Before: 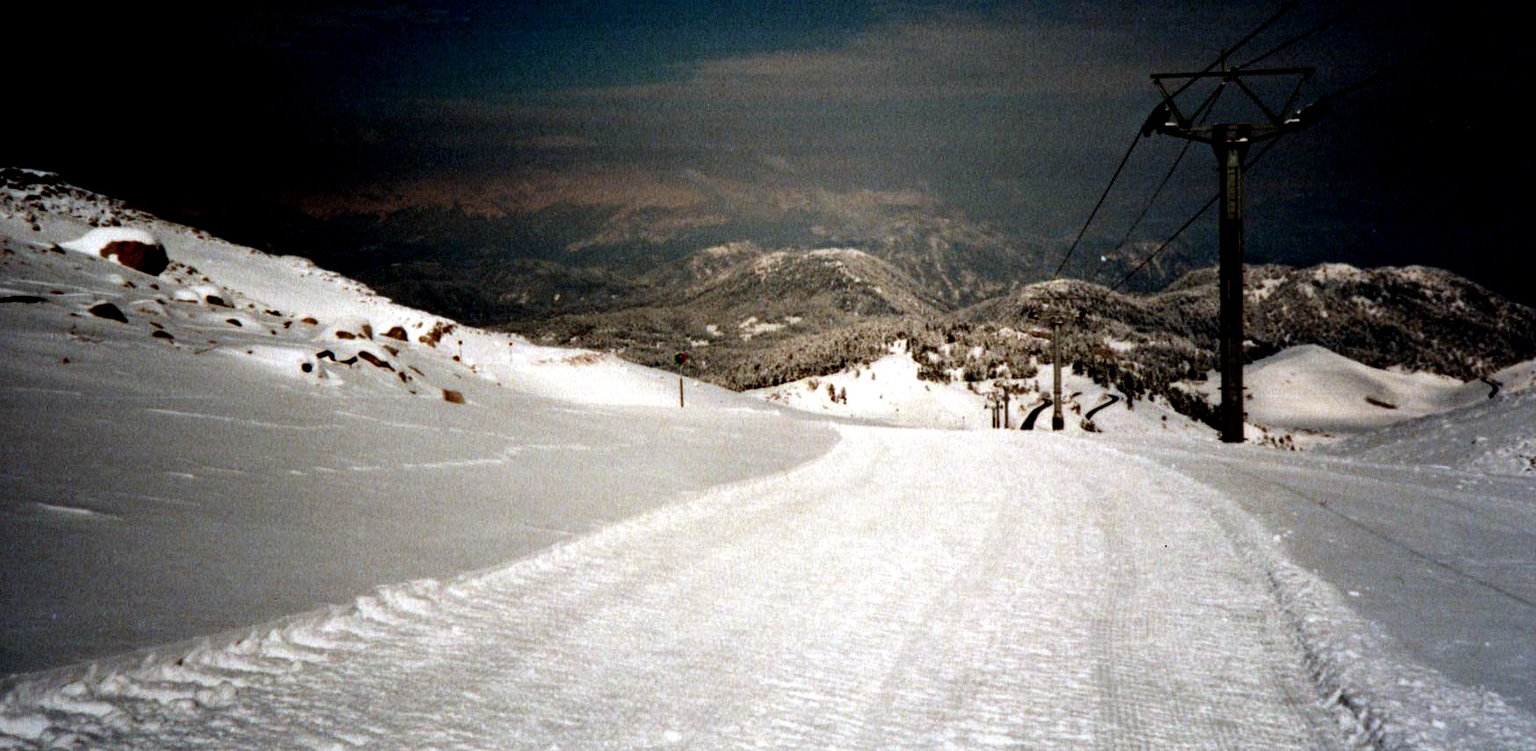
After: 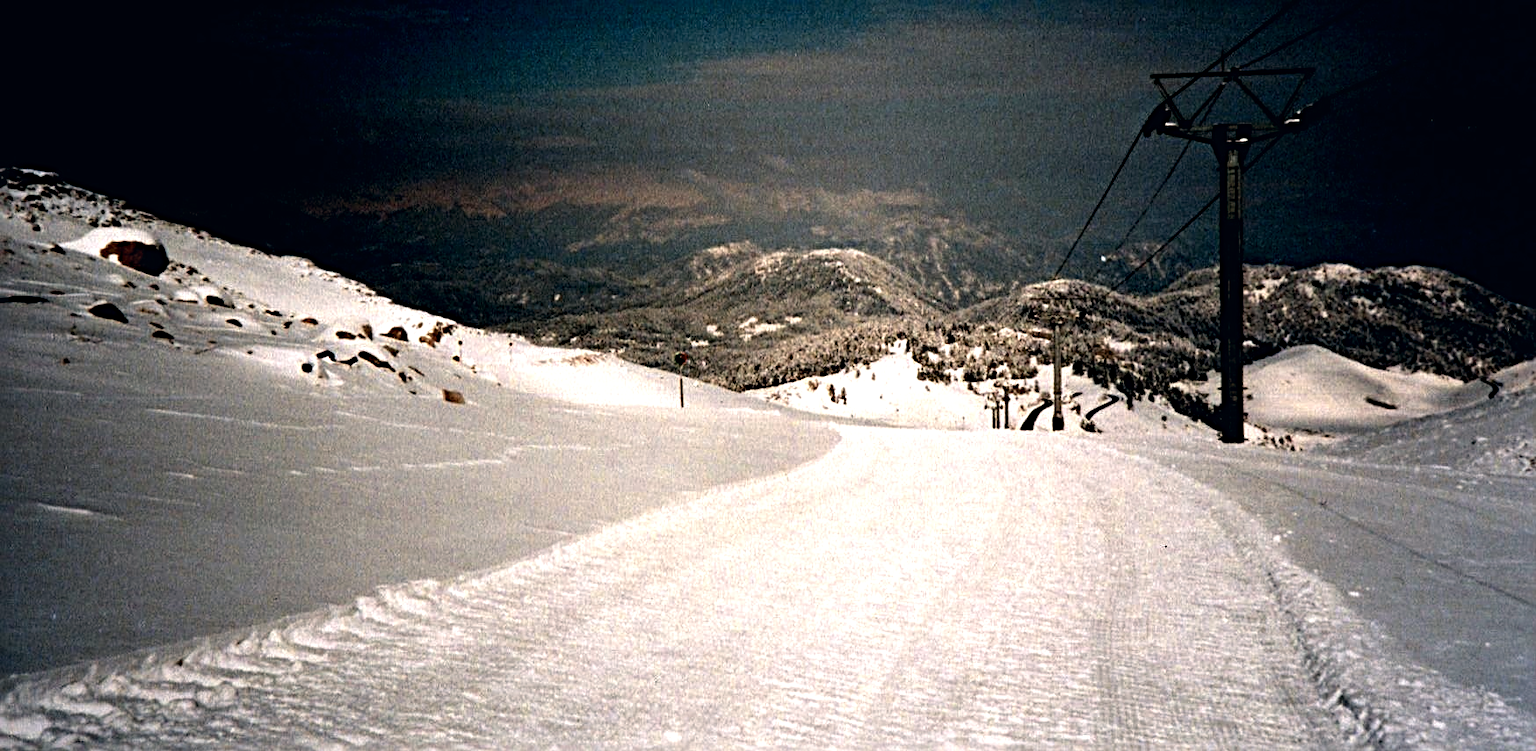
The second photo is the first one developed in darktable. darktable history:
color zones: curves: ch0 [(0.018, 0.548) (0.197, 0.654) (0.425, 0.447) (0.605, 0.658) (0.732, 0.579)]; ch1 [(0.105, 0.531) (0.224, 0.531) (0.386, 0.39) (0.618, 0.456) (0.732, 0.456) (0.956, 0.421)]; ch2 [(0.039, 0.583) (0.215, 0.465) (0.399, 0.544) (0.465, 0.548) (0.614, 0.447) (0.724, 0.43) (0.882, 0.623) (0.956, 0.632)]
color correction: highlights a* 5.36, highlights b* 5.35, shadows a* -3.99, shadows b* -5.19
sharpen: radius 3.948
